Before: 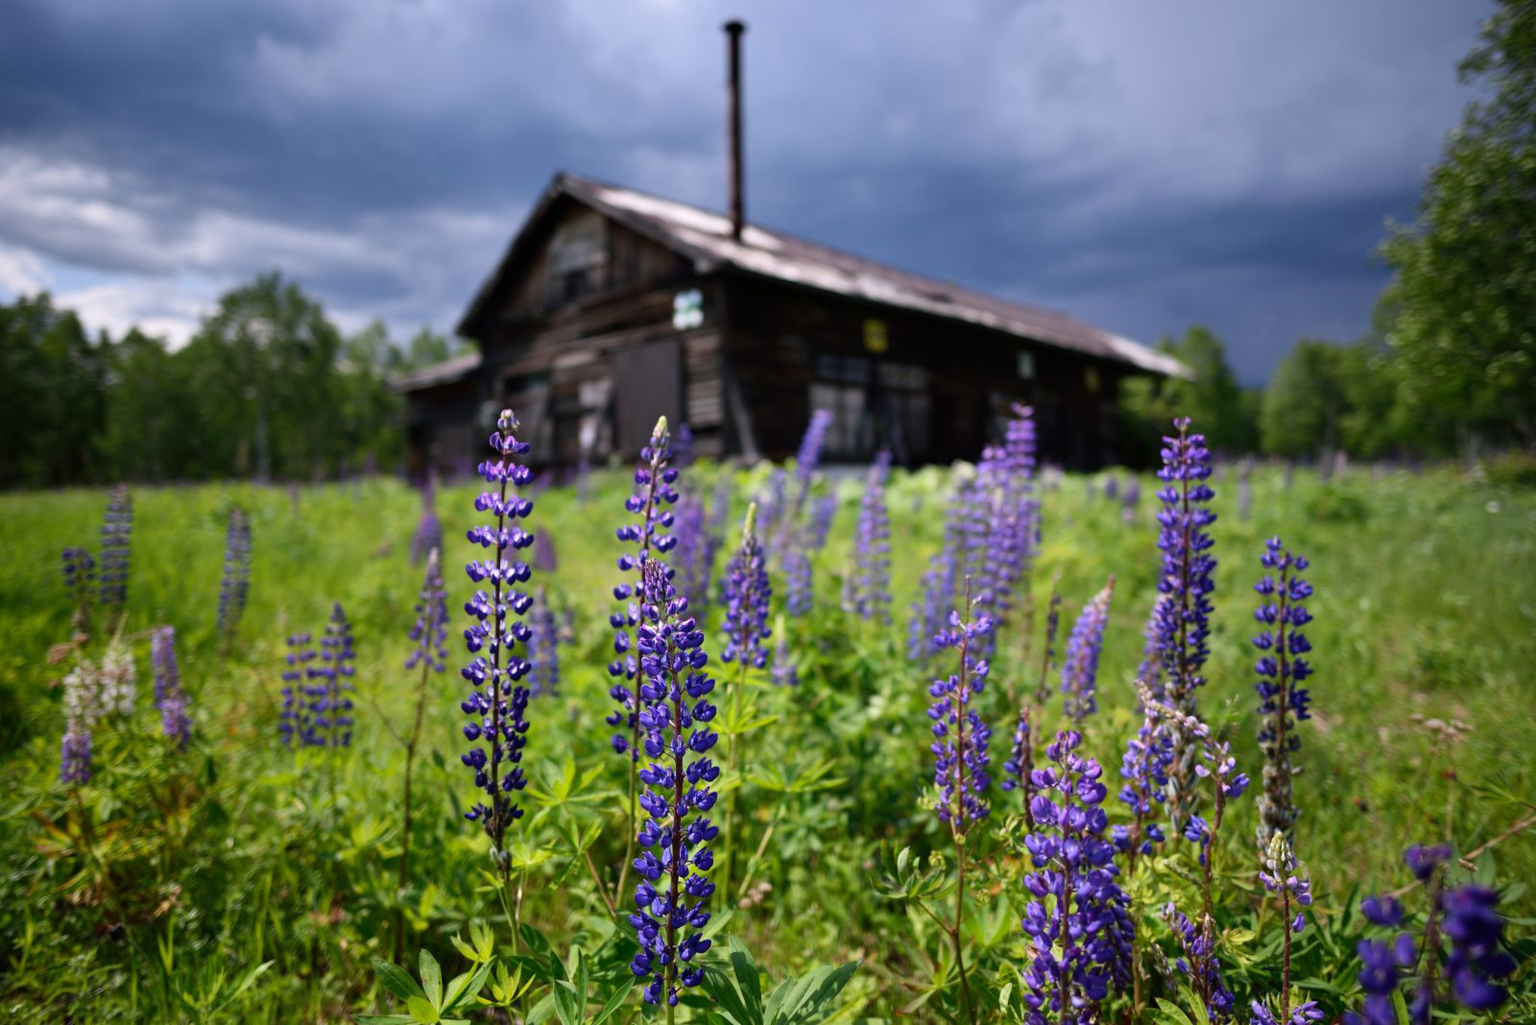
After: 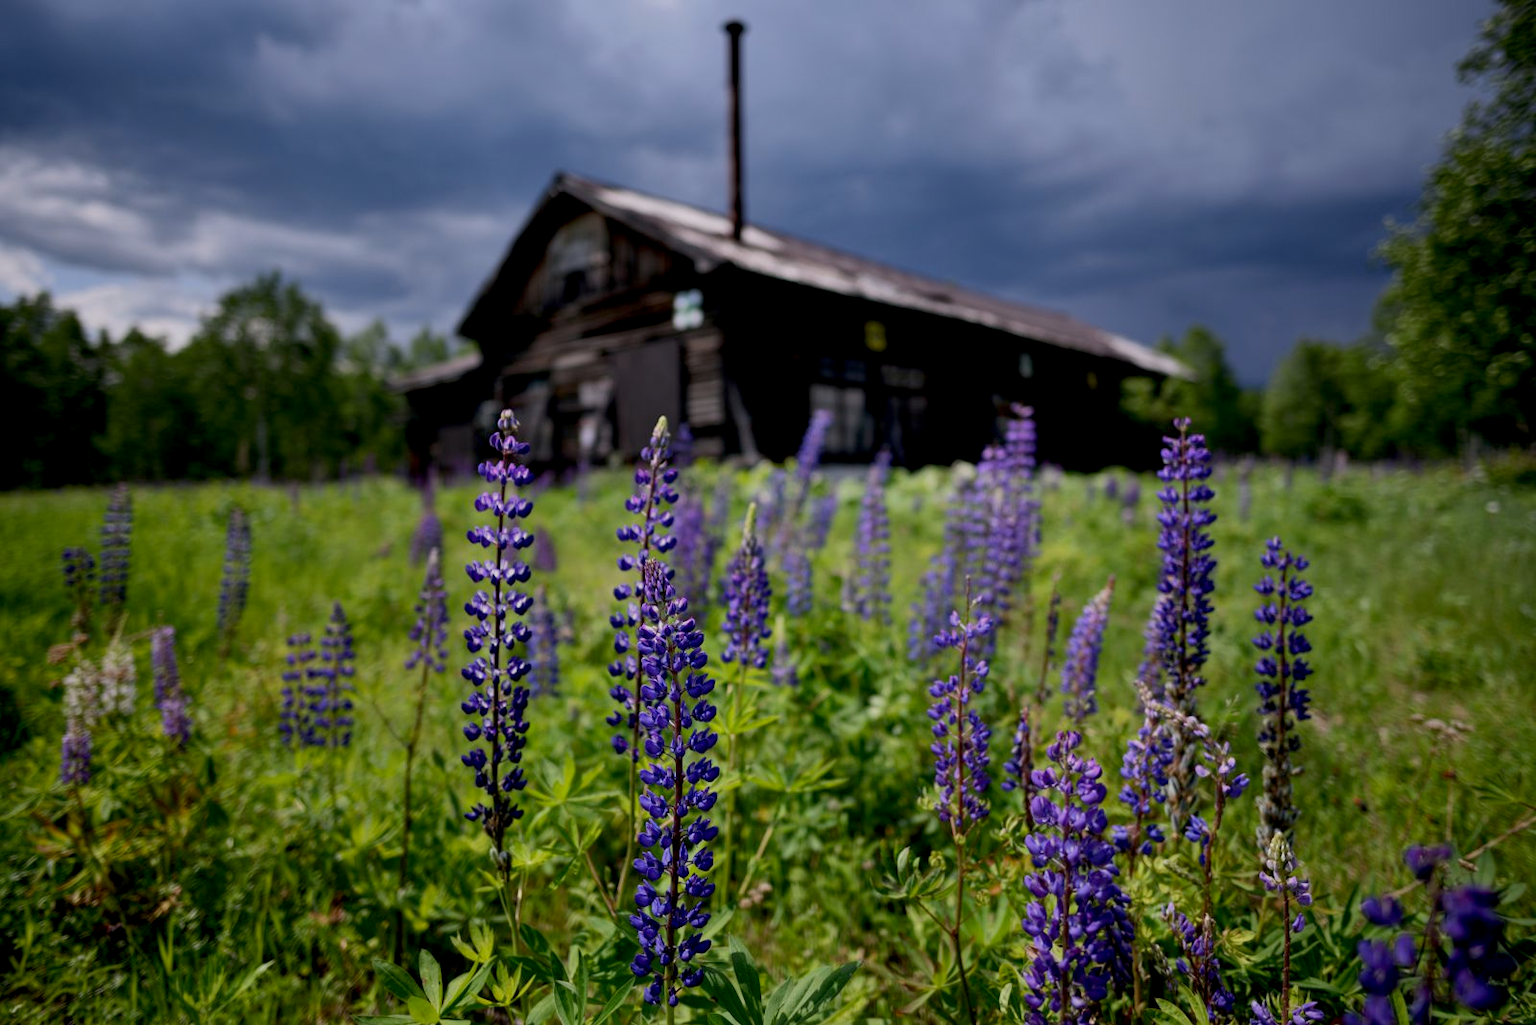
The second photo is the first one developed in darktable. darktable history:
exposure: black level correction 0.009, exposure -0.637 EV, compensate highlight preservation false
local contrast: highlights 100%, shadows 100%, detail 120%, midtone range 0.2
